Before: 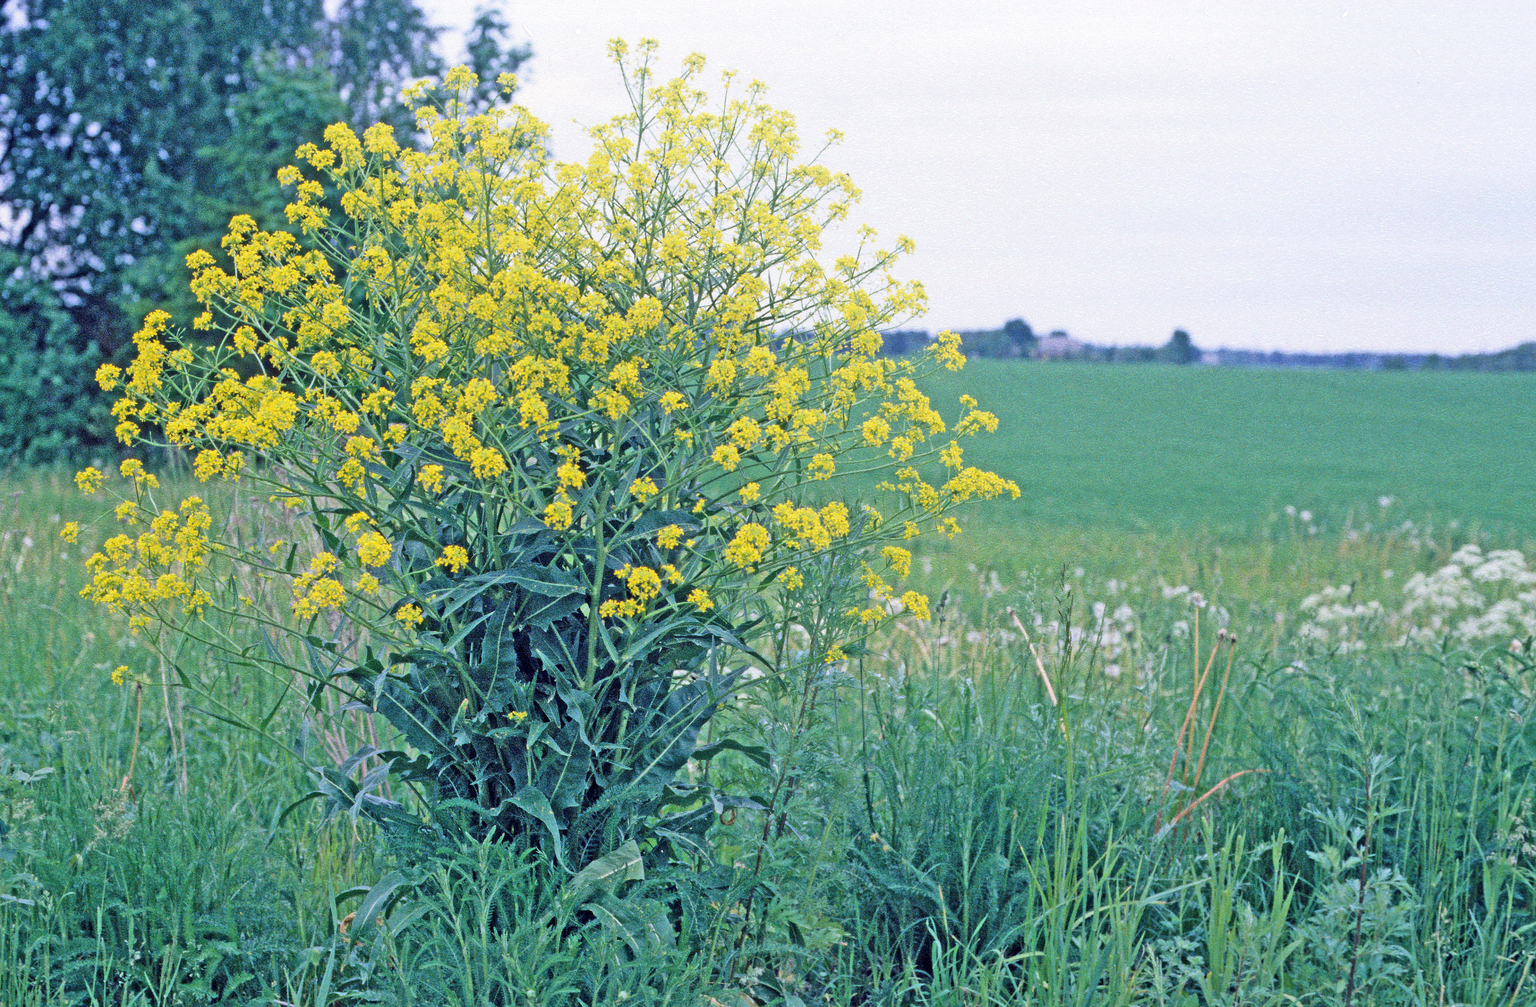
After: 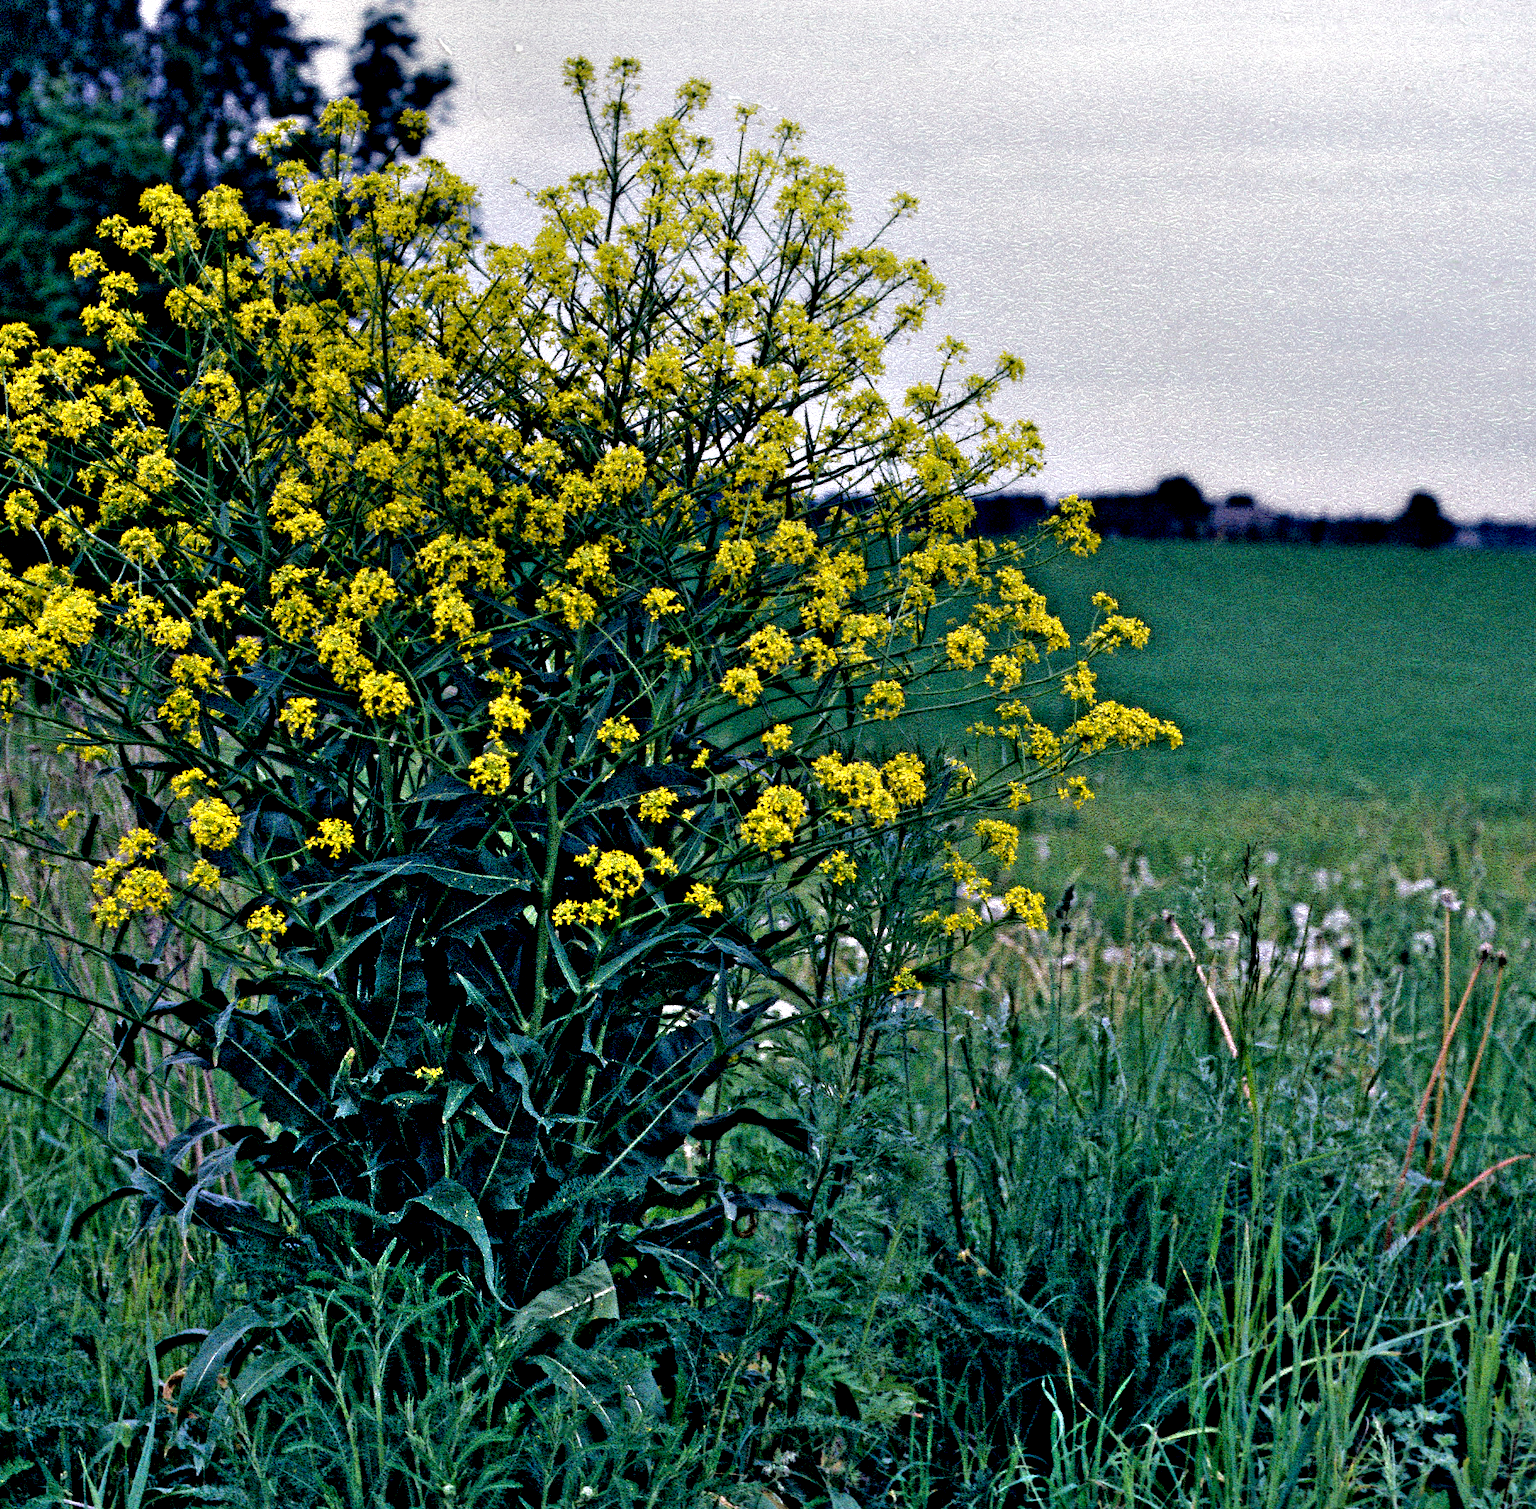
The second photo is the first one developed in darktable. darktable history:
contrast equalizer: octaves 7, y [[0.627 ×6], [0.563 ×6], [0 ×6], [0 ×6], [0 ×6]]
crop and rotate: left 15.098%, right 18.186%
local contrast: highlights 2%, shadows 243%, detail 164%, midtone range 0.004
